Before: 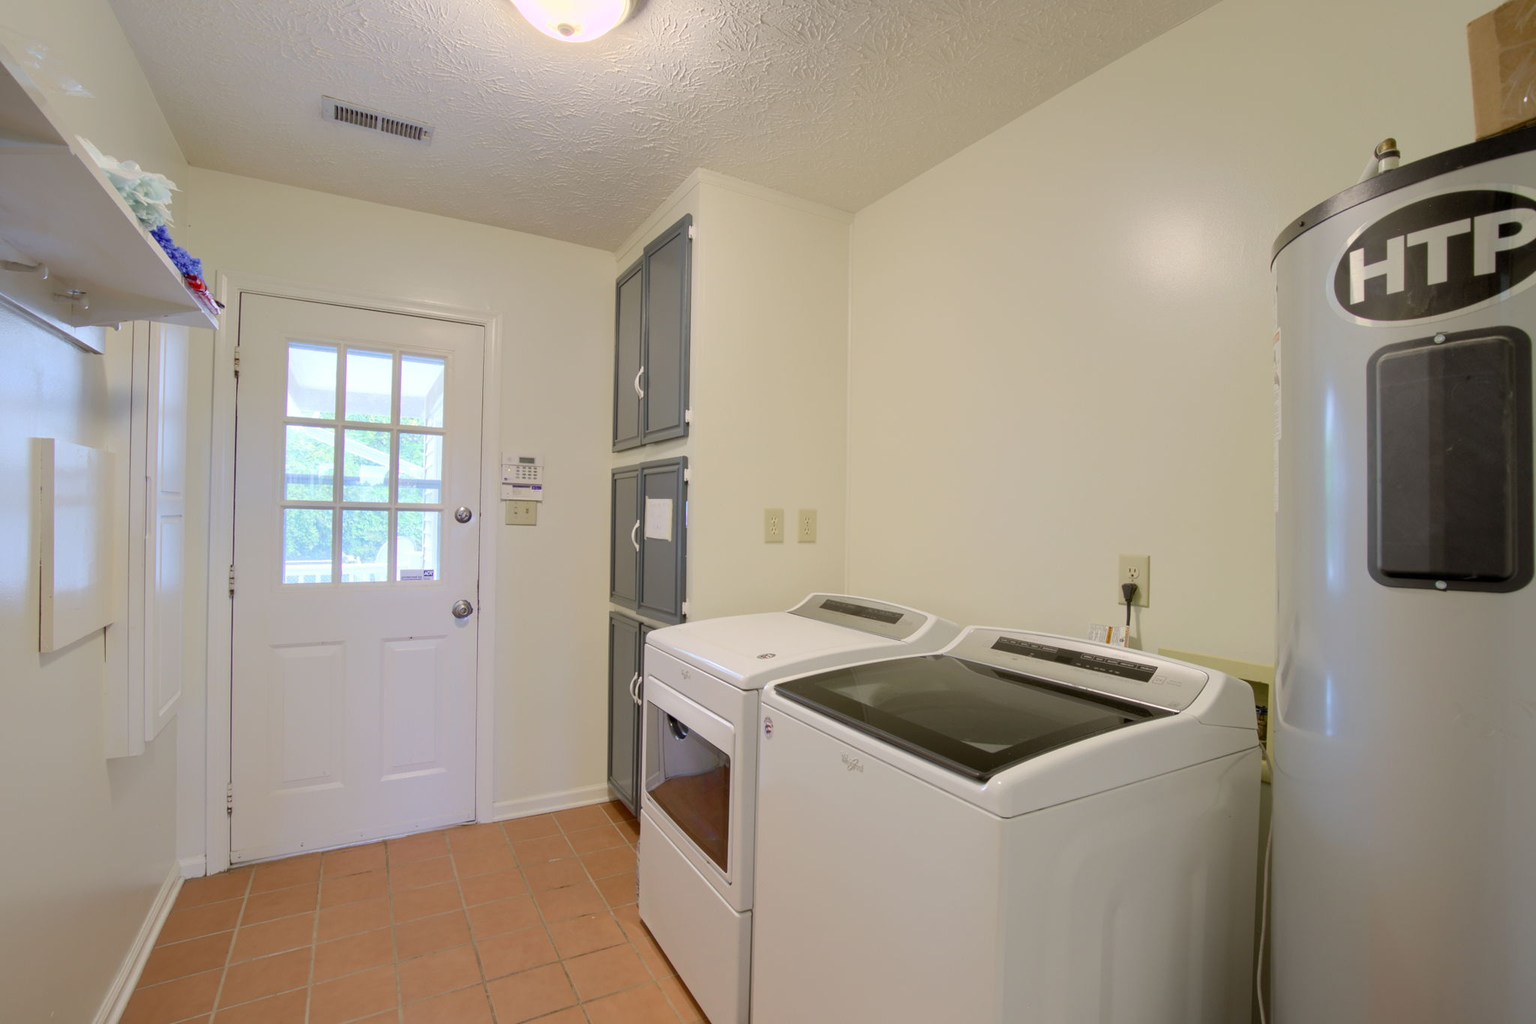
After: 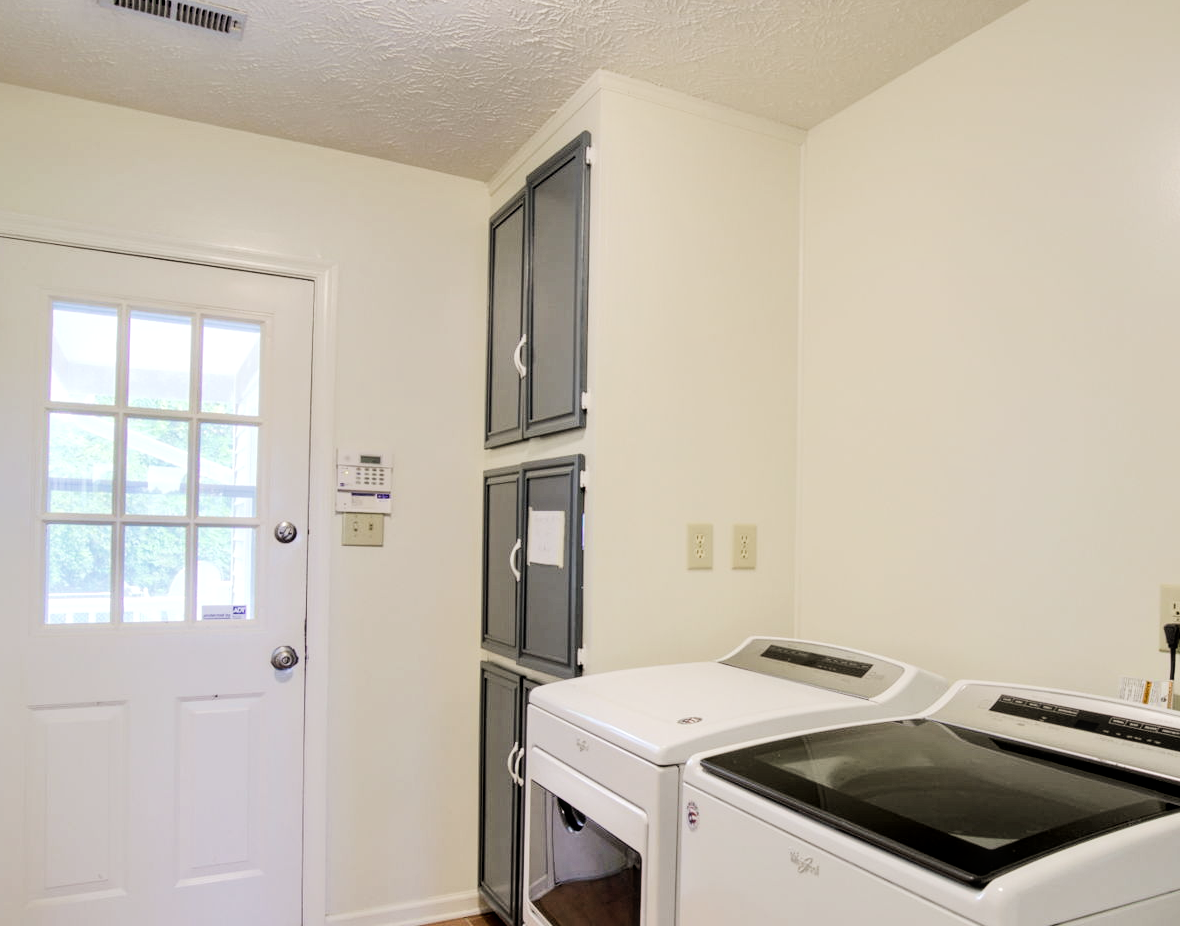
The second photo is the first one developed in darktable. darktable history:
crop: left 16.226%, top 11.334%, right 26.143%, bottom 20.815%
local contrast: highlights 91%, shadows 87%, detail 160%, midtone range 0.2
tone equalizer: -8 EV -0.788 EV, -7 EV -0.707 EV, -6 EV -0.561 EV, -5 EV -0.42 EV, -3 EV 0.396 EV, -2 EV 0.6 EV, -1 EV 0.689 EV, +0 EV 0.739 EV, edges refinement/feathering 500, mask exposure compensation -1.57 EV, preserve details no
filmic rgb: black relative exposure -5.03 EV, white relative exposure 3.99 EV, hardness 2.9, contrast 1.199, highlights saturation mix -31.22%
